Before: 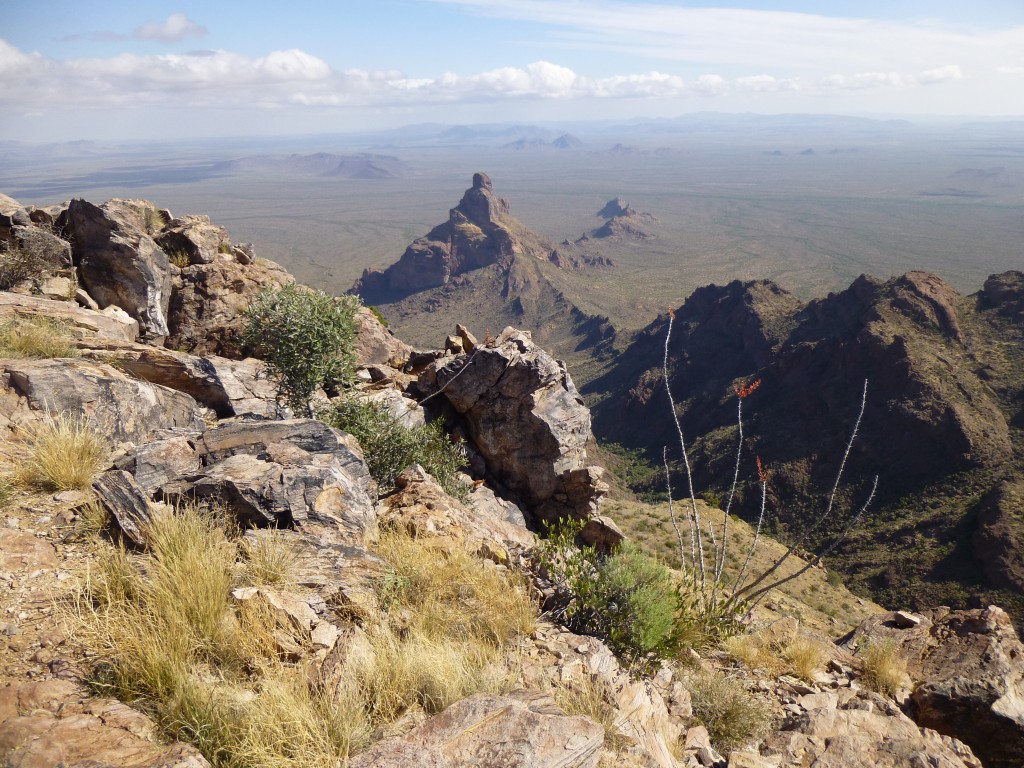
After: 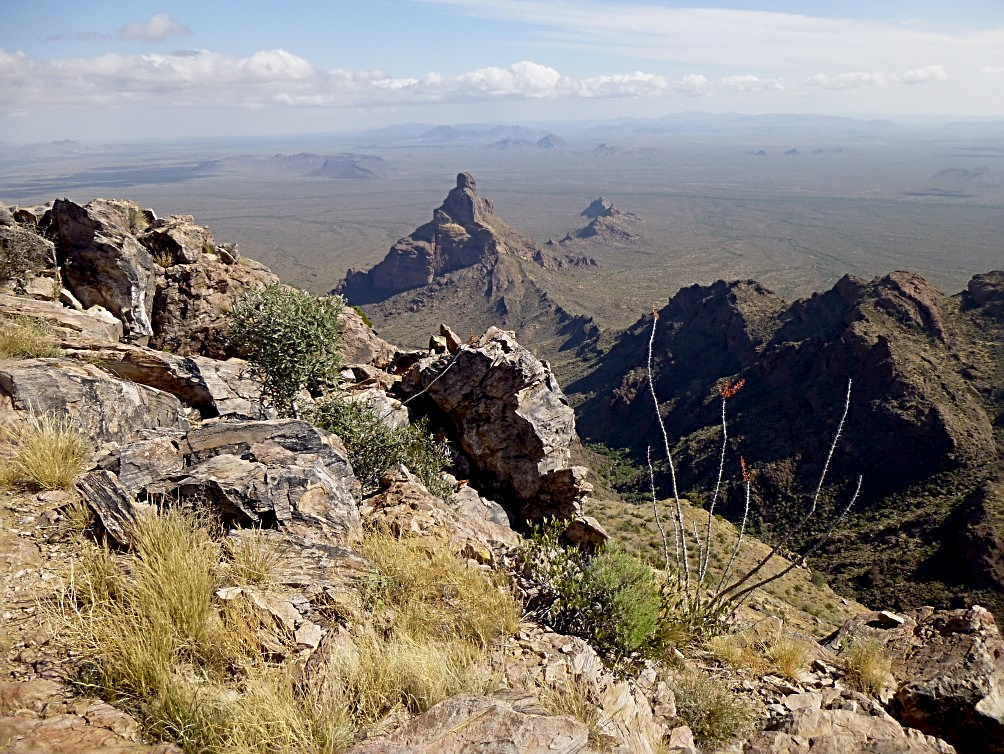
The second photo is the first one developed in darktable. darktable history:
exposure: black level correction 0.009, exposure -0.162 EV, compensate exposure bias true, compensate highlight preservation false
crop: left 1.639%, right 0.285%, bottom 1.696%
sharpen: radius 2.591, amount 0.686
